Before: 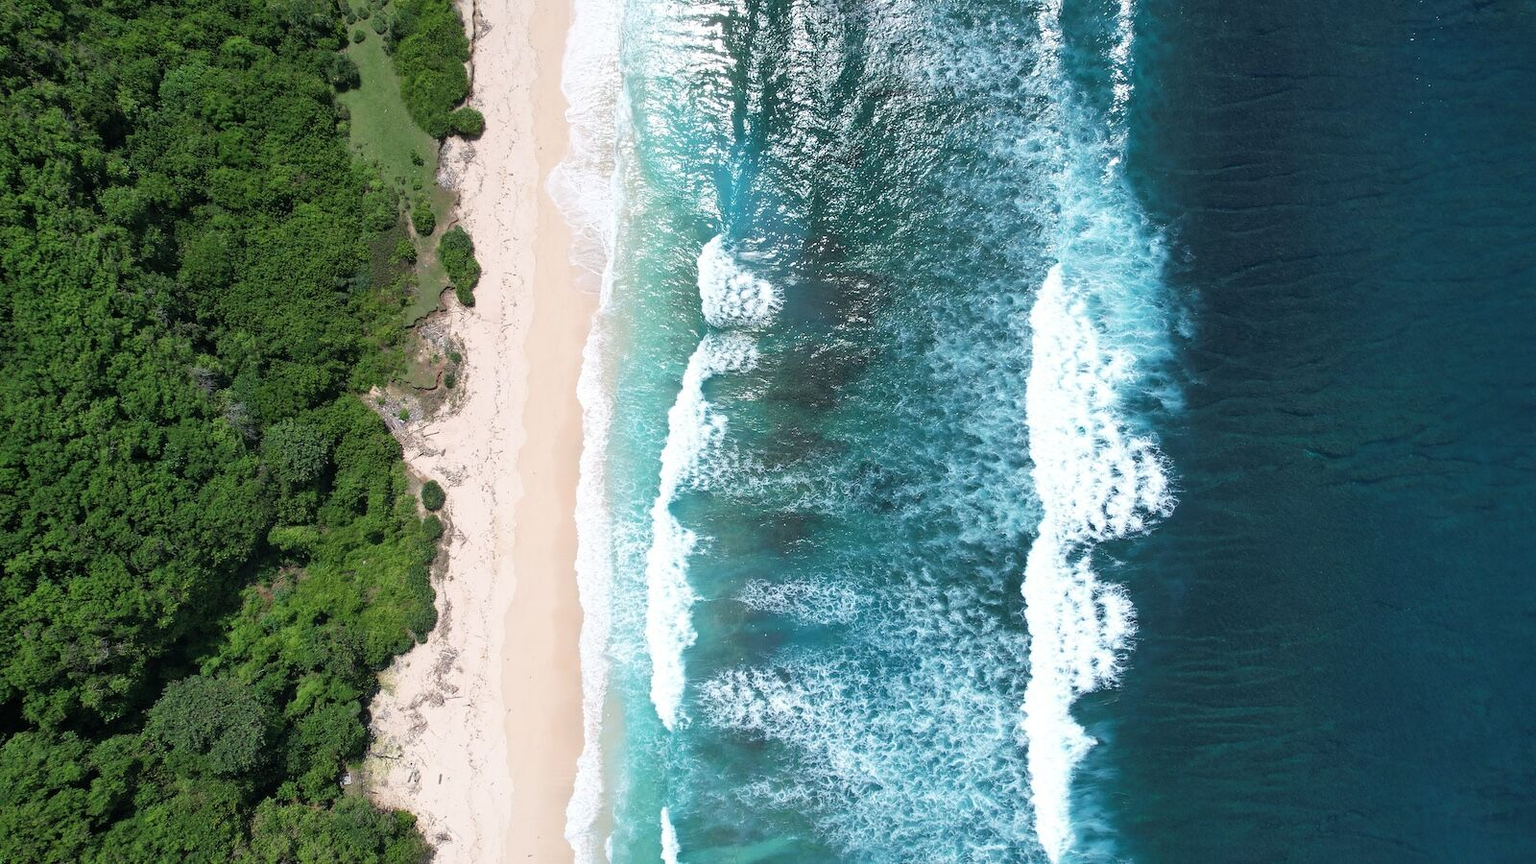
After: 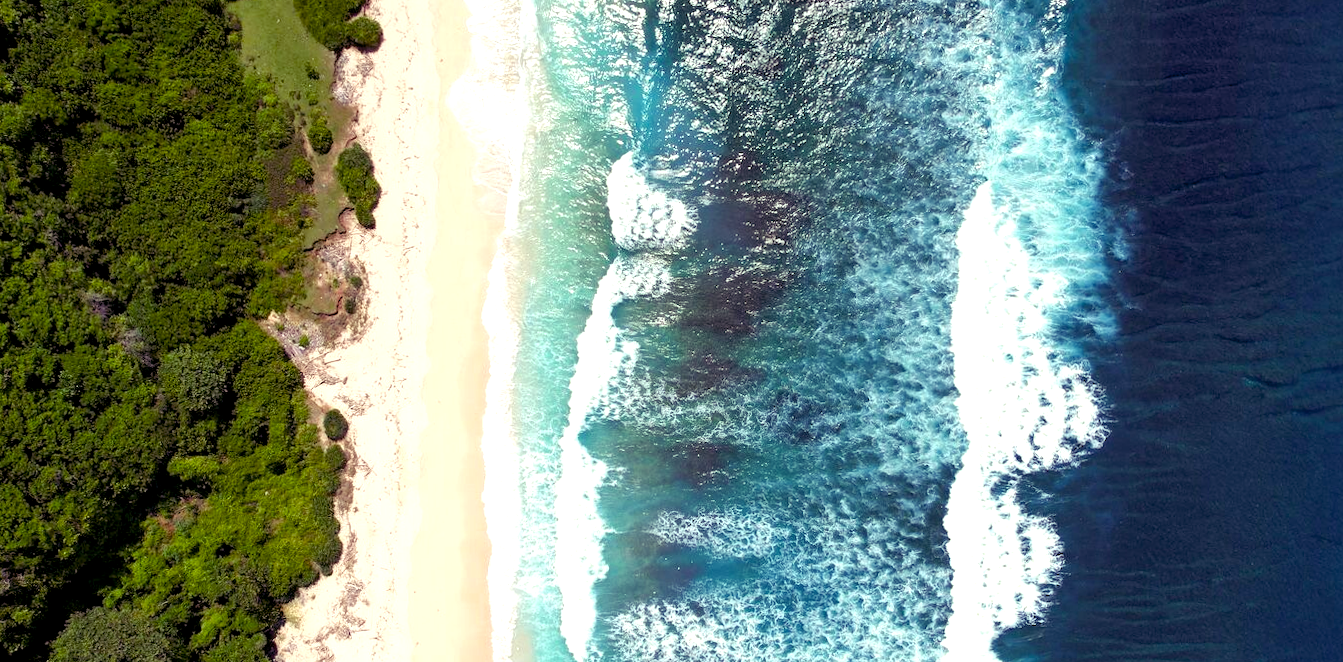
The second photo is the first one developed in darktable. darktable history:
color balance rgb: shadows lift › luminance -21.66%, shadows lift › chroma 8.98%, shadows lift › hue 283.37°, power › chroma 1.55%, power › hue 25.59°, highlights gain › luminance 6.08%, highlights gain › chroma 2.55%, highlights gain › hue 90°, global offset › luminance -0.87%, perceptual saturation grading › global saturation 27.49%, perceptual saturation grading › highlights -28.39%, perceptual saturation grading › mid-tones 15.22%, perceptual saturation grading › shadows 33.98%, perceptual brilliance grading › highlights 10%, perceptual brilliance grading › mid-tones 5%
crop: left 7.856%, top 11.836%, right 10.12%, bottom 15.387%
rotate and perspective: lens shift (vertical) 0.048, lens shift (horizontal) -0.024, automatic cropping off
